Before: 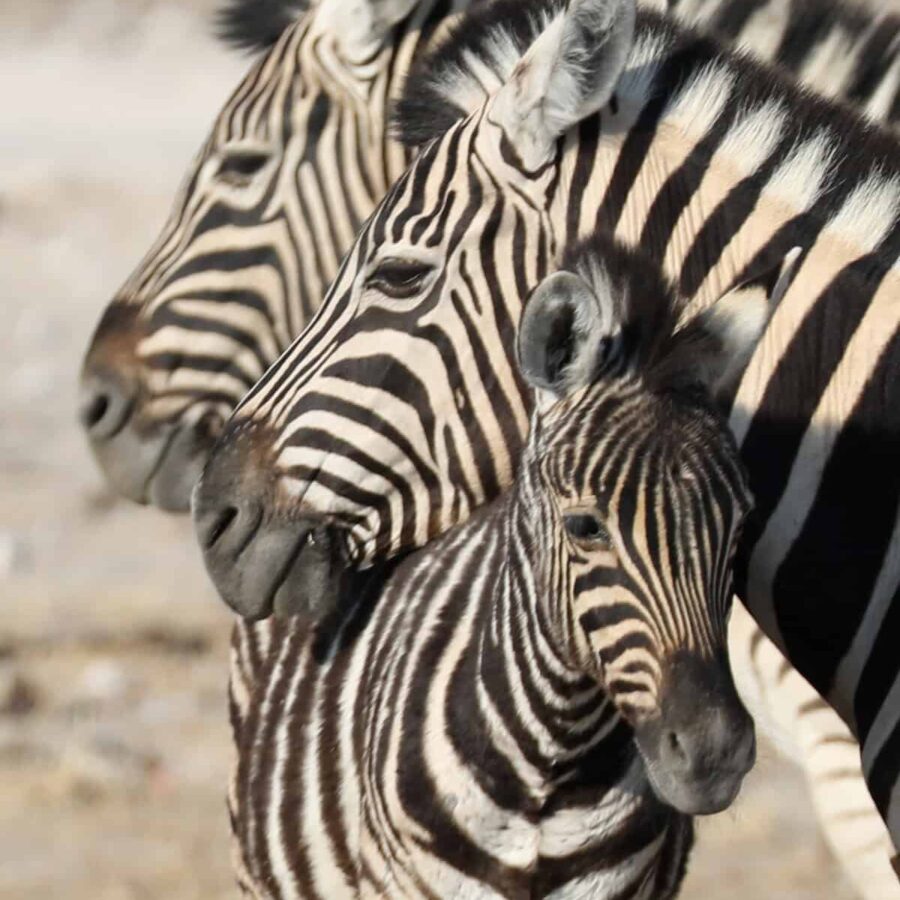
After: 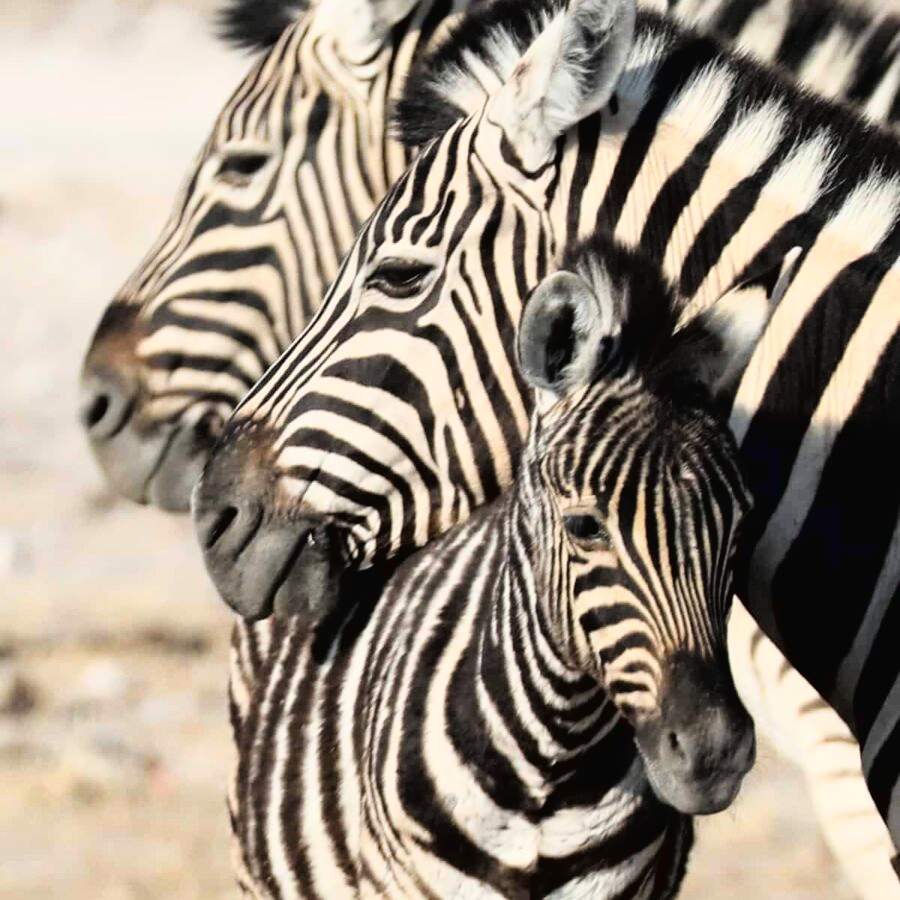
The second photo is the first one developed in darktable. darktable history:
tone curve: curves: ch0 [(0, 0.016) (0.11, 0.039) (0.259, 0.235) (0.383, 0.437) (0.499, 0.597) (0.733, 0.867) (0.843, 0.948) (1, 1)], color space Lab, linked channels, preserve colors none
exposure: black level correction 0.002, exposure -0.1 EV, compensate highlight preservation false
